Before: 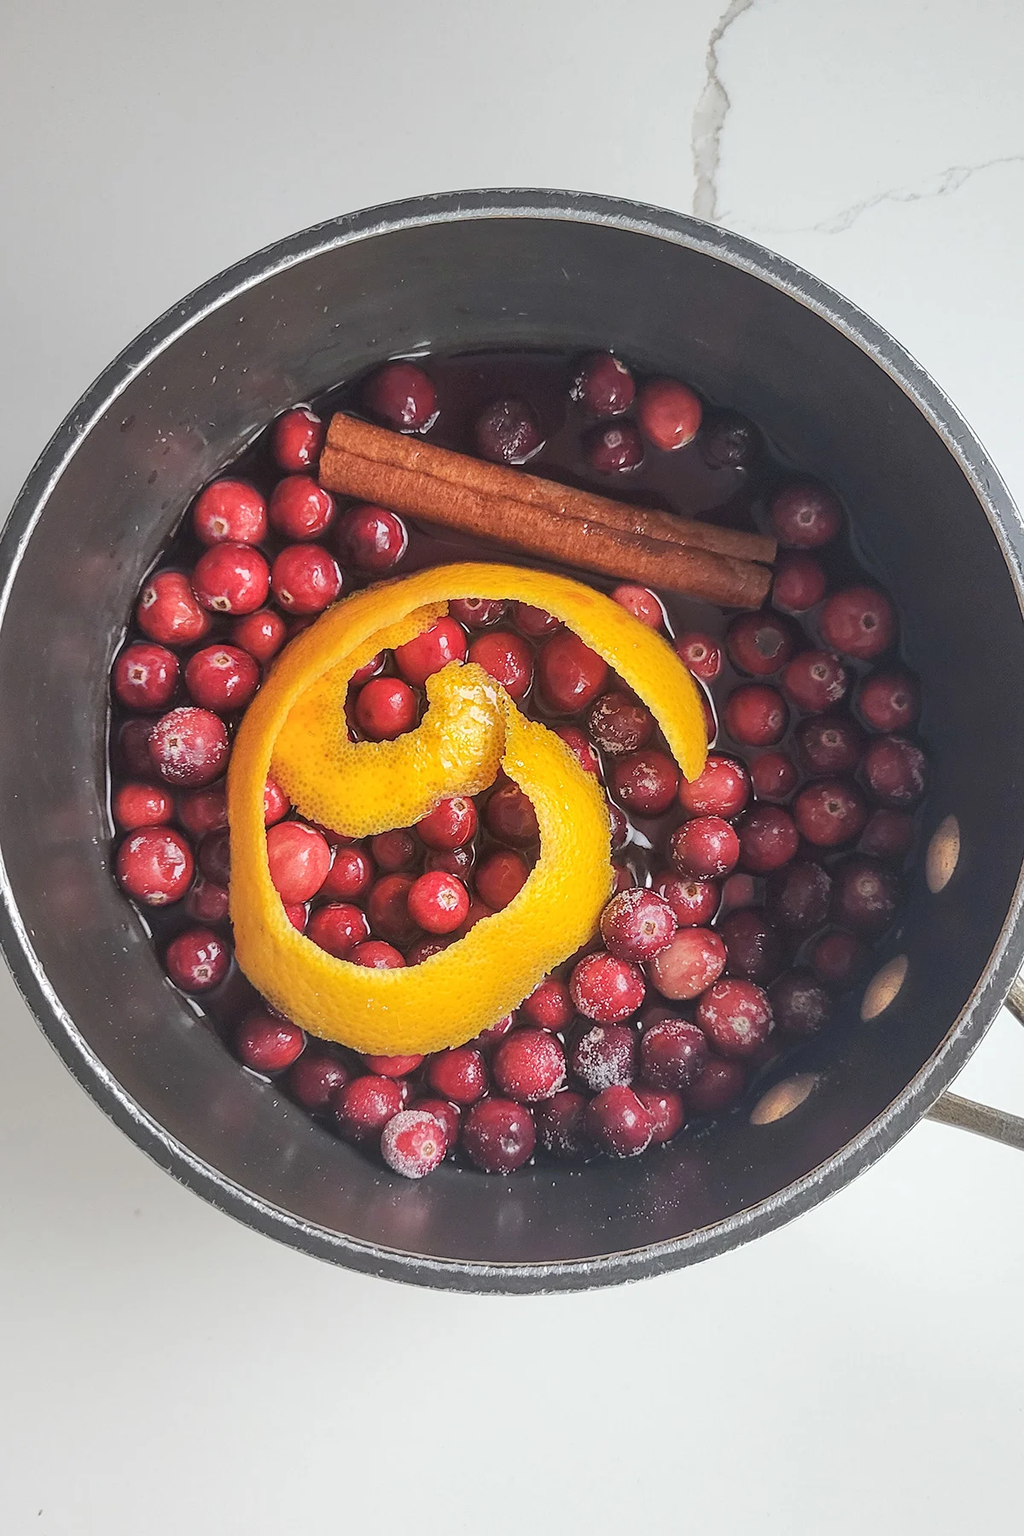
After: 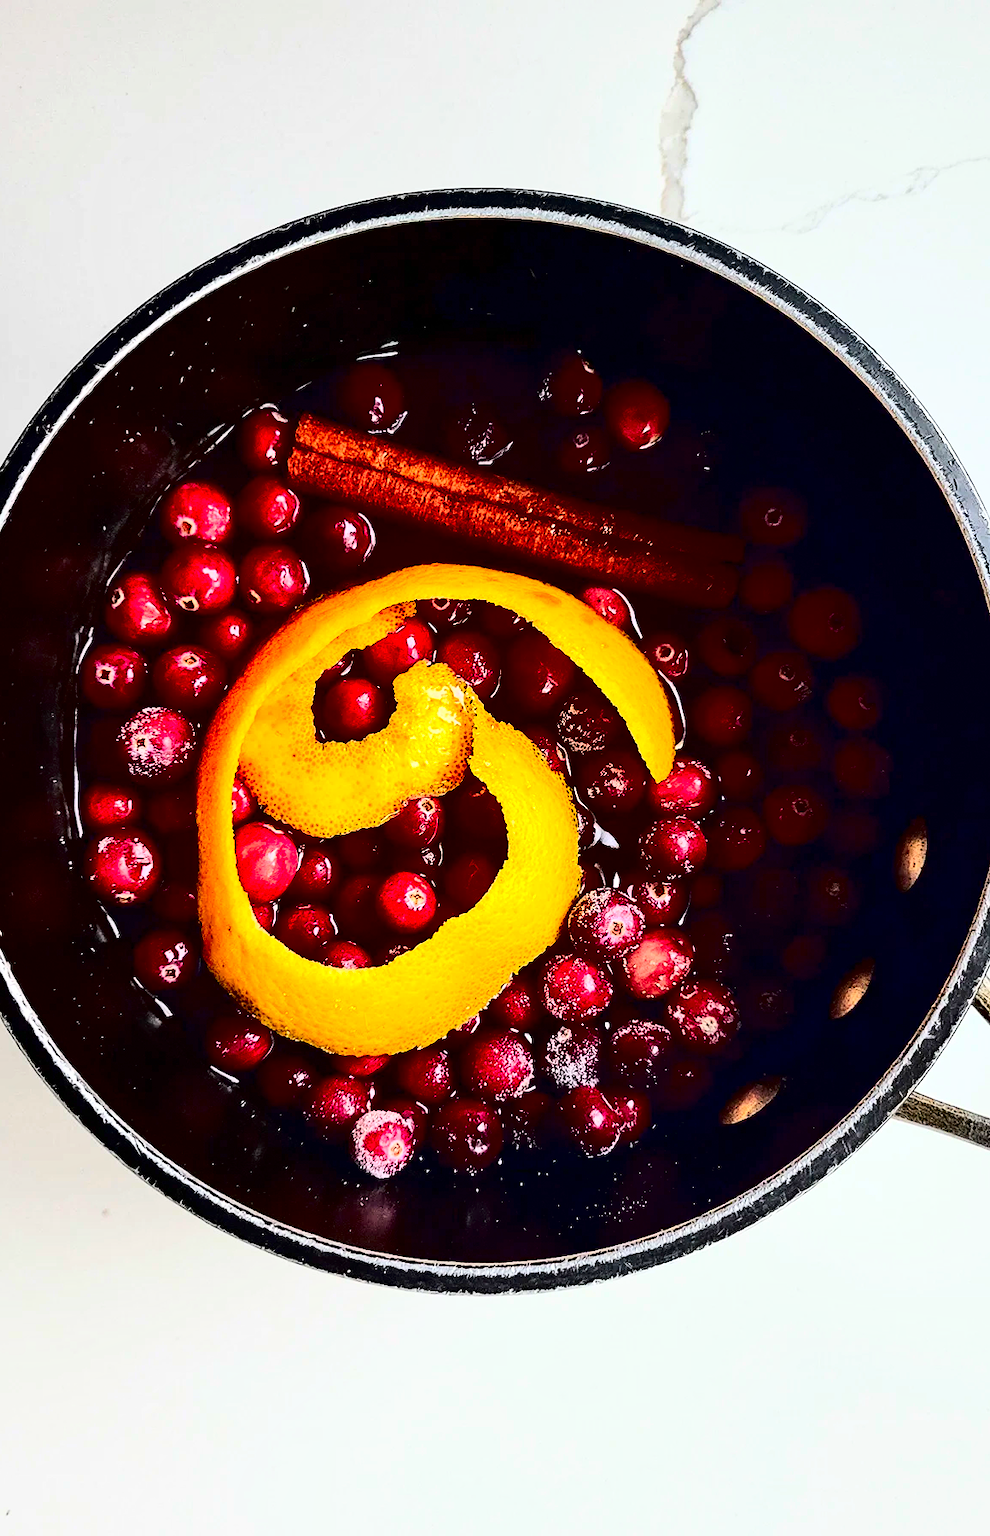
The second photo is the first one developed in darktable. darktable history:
white balance: emerald 1
global tonemap: drago (1, 100), detail 1
exposure: black level correction 0.002, exposure 0.15 EV, compensate highlight preservation false
contrast brightness saturation: contrast 0.77, brightness -1, saturation 1
crop and rotate: left 3.238%
